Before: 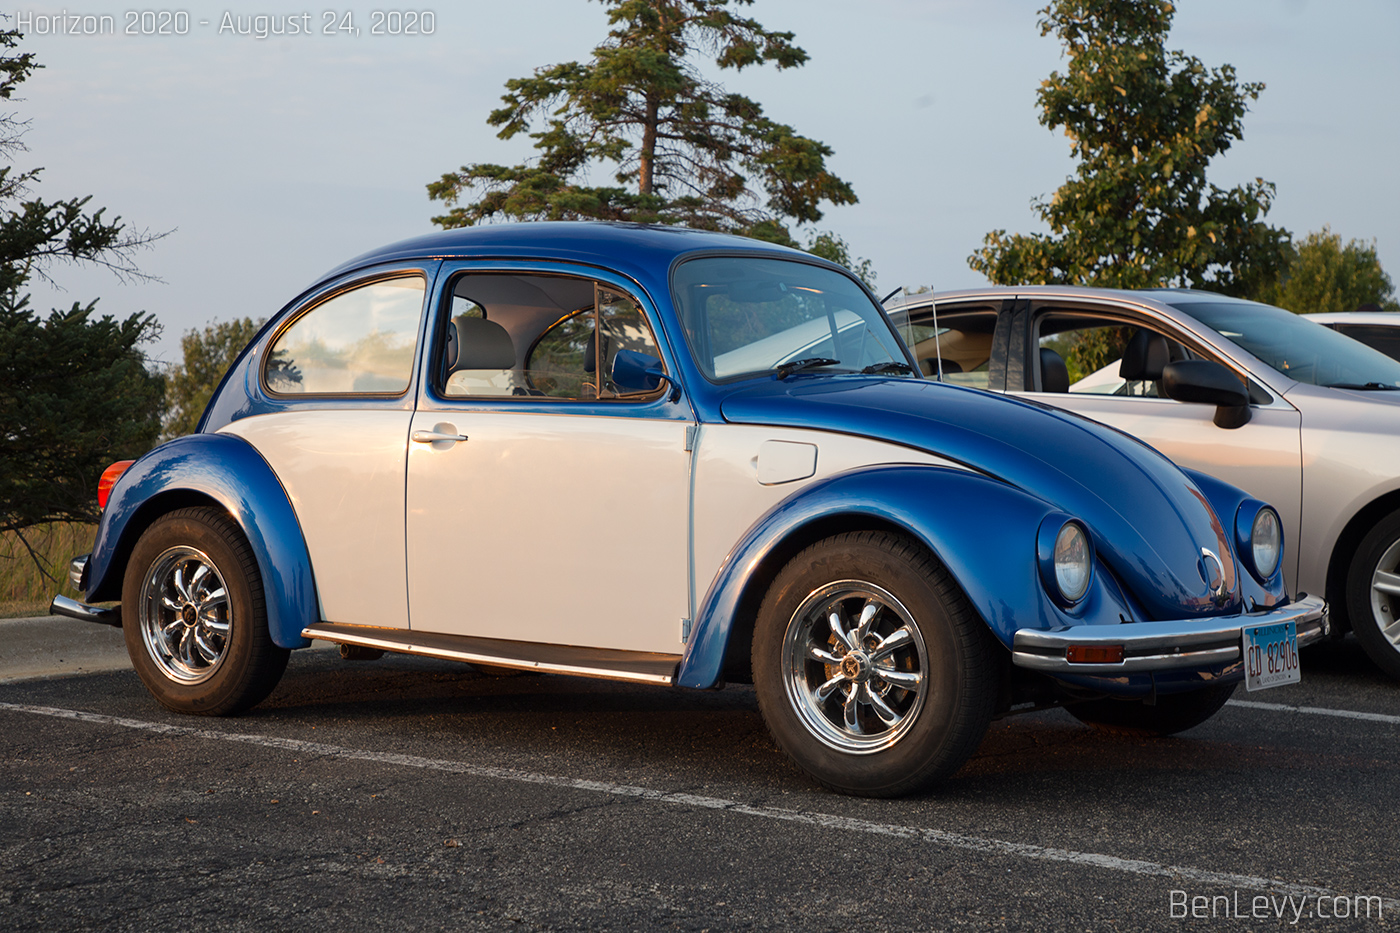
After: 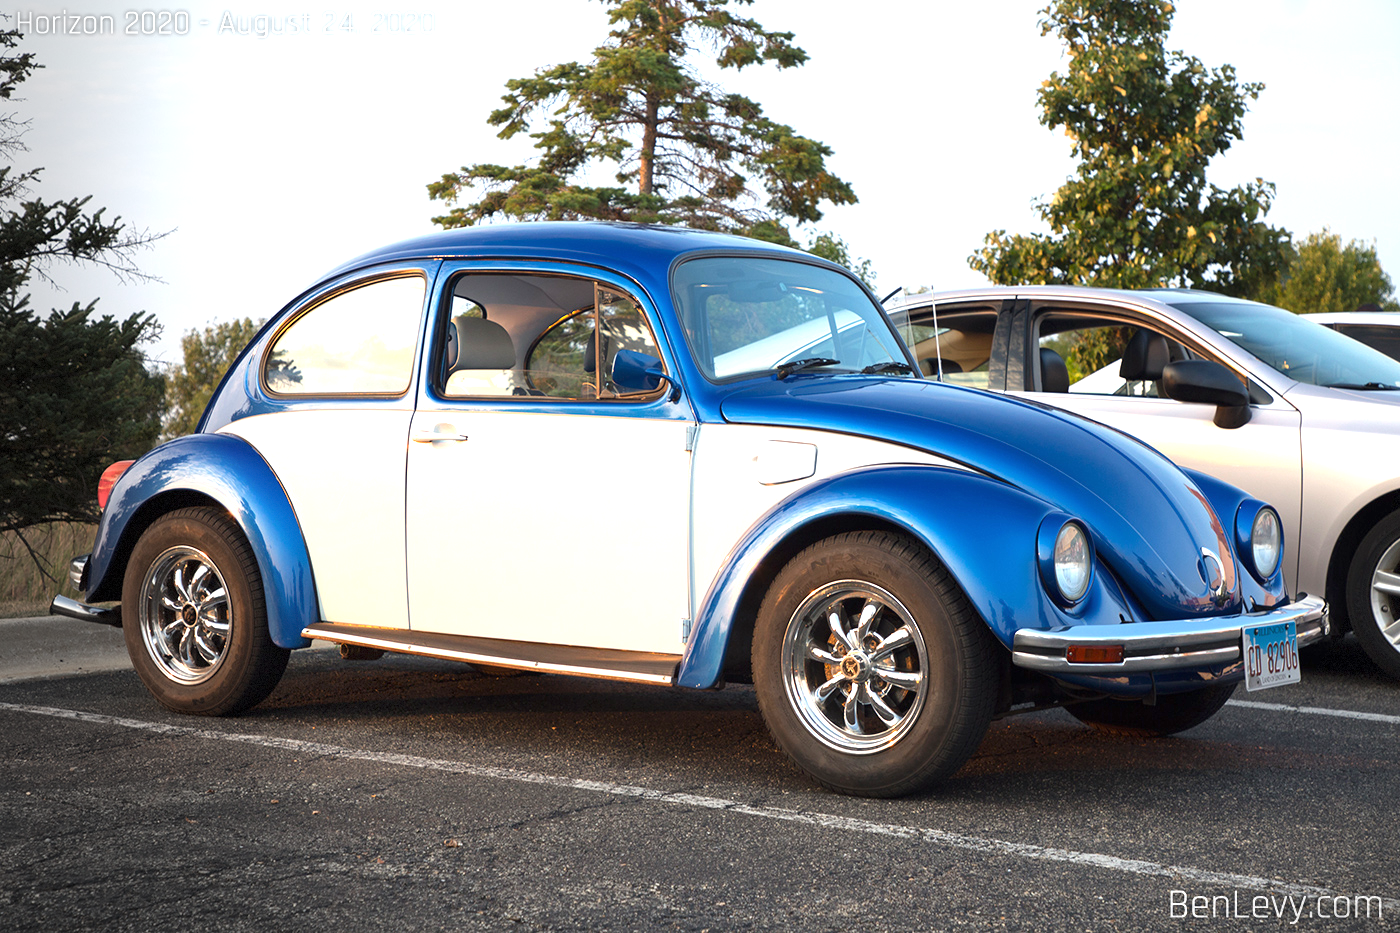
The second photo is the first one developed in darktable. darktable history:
exposure: black level correction 0, exposure 1.199 EV, compensate exposure bias true, compensate highlight preservation false
vignetting: center (0.217, -0.241), dithering 8-bit output
